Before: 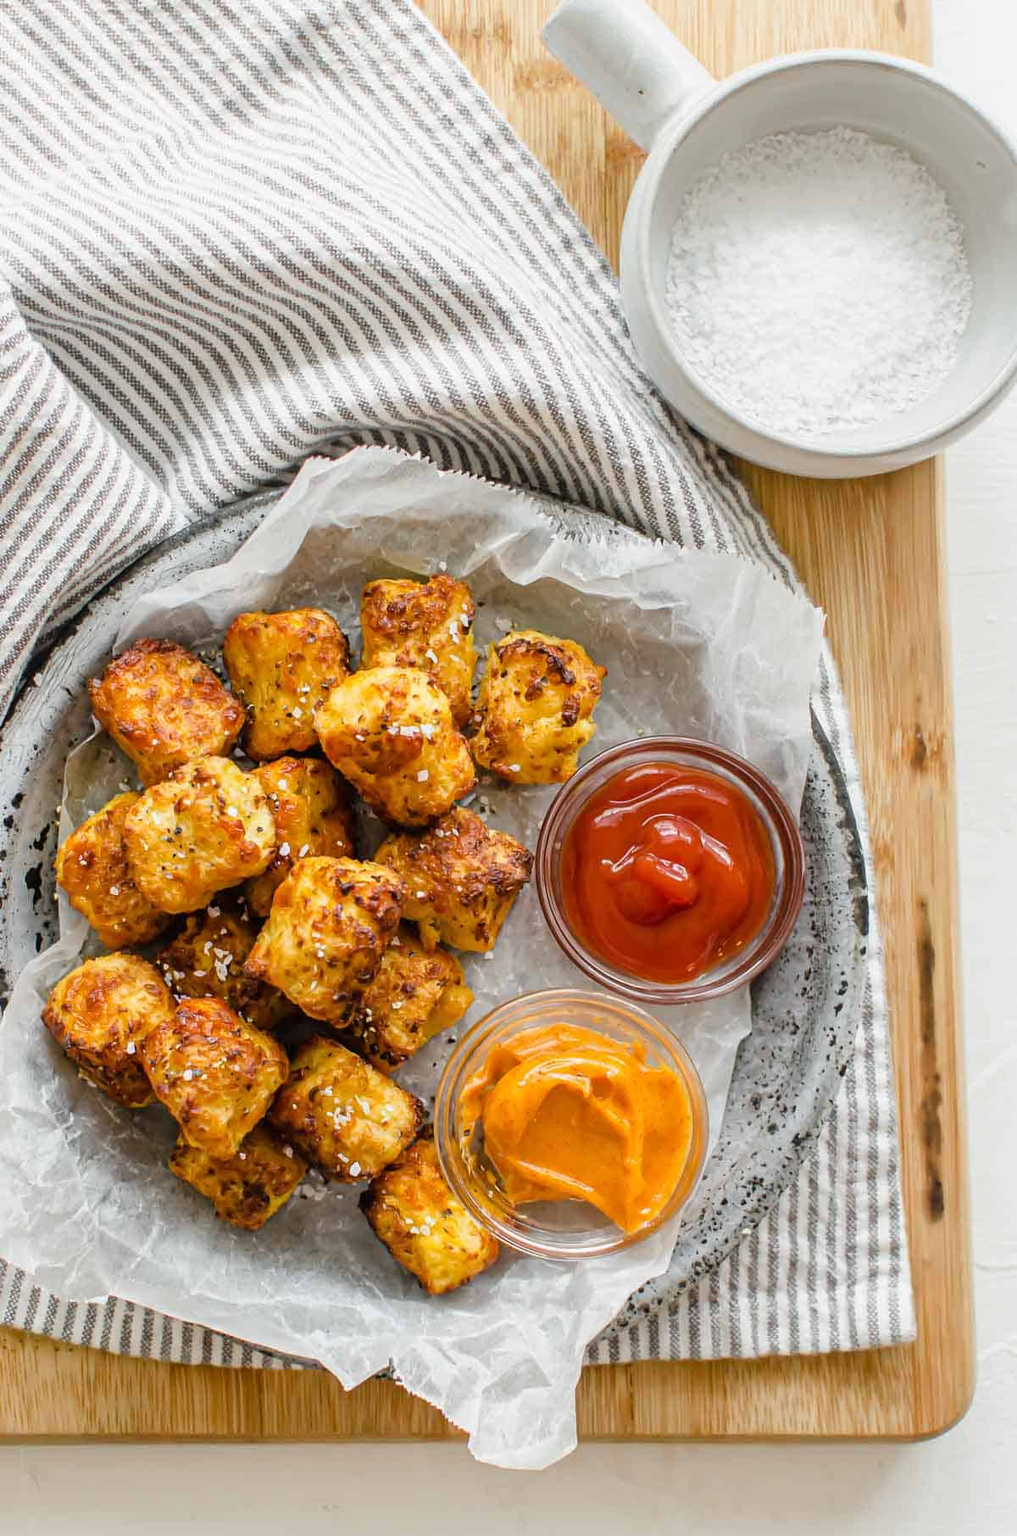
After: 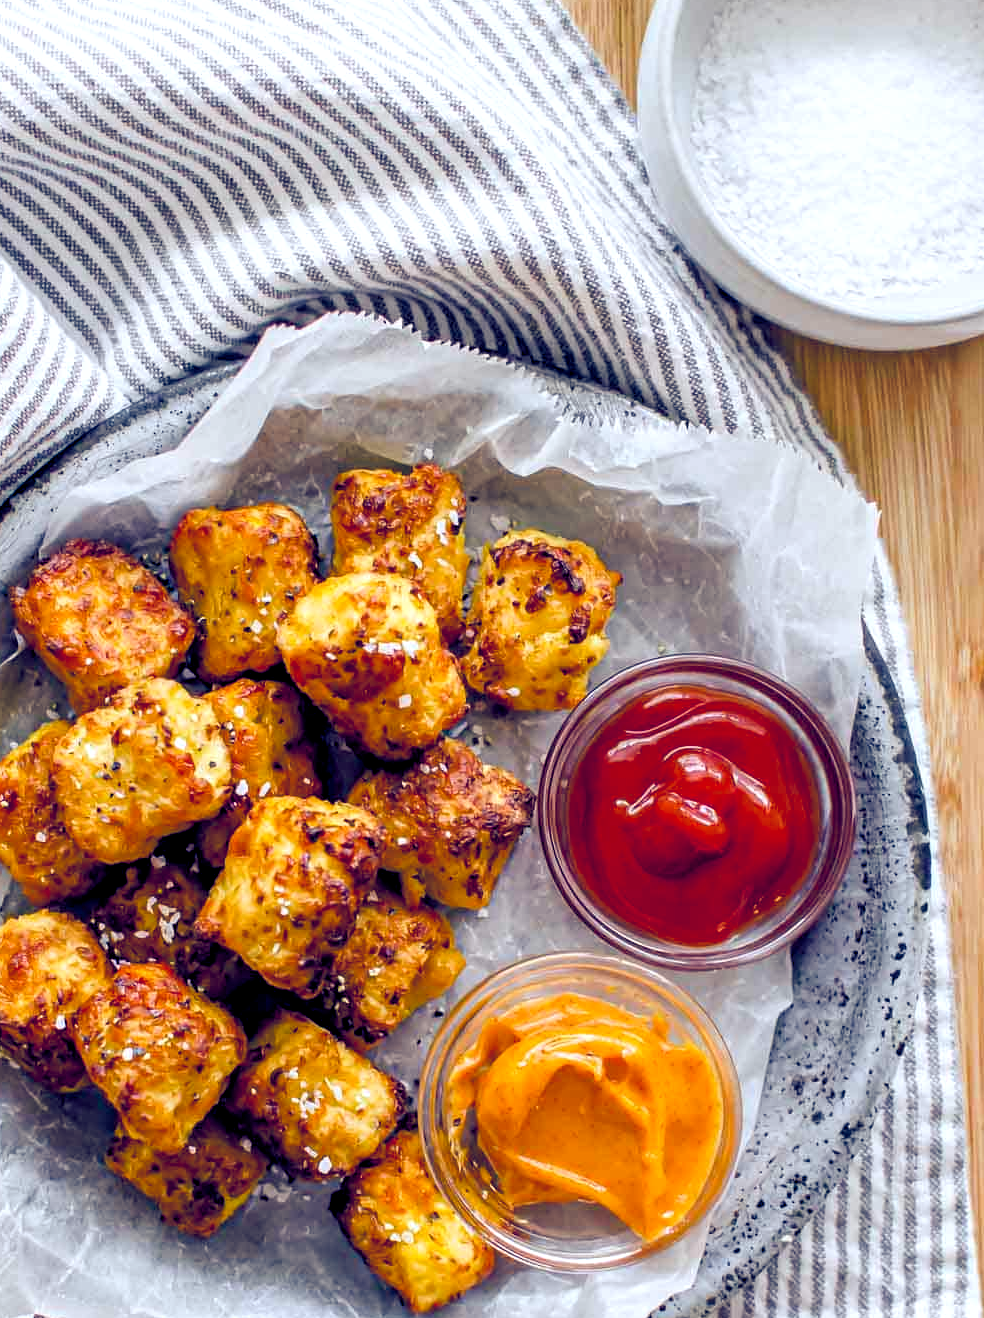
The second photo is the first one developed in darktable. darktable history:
crop: left 7.856%, top 11.836%, right 10.12%, bottom 15.387%
color balance rgb: shadows lift › luminance -41.13%, shadows lift › chroma 14.13%, shadows lift › hue 260°, power › luminance -3.76%, power › chroma 0.56%, power › hue 40.37°, highlights gain › luminance 16.81%, highlights gain › chroma 2.94%, highlights gain › hue 260°, global offset › luminance -0.29%, global offset › chroma 0.31%, global offset › hue 260°, perceptual saturation grading › global saturation 20%, perceptual saturation grading › highlights -13.92%, perceptual saturation grading › shadows 50%
